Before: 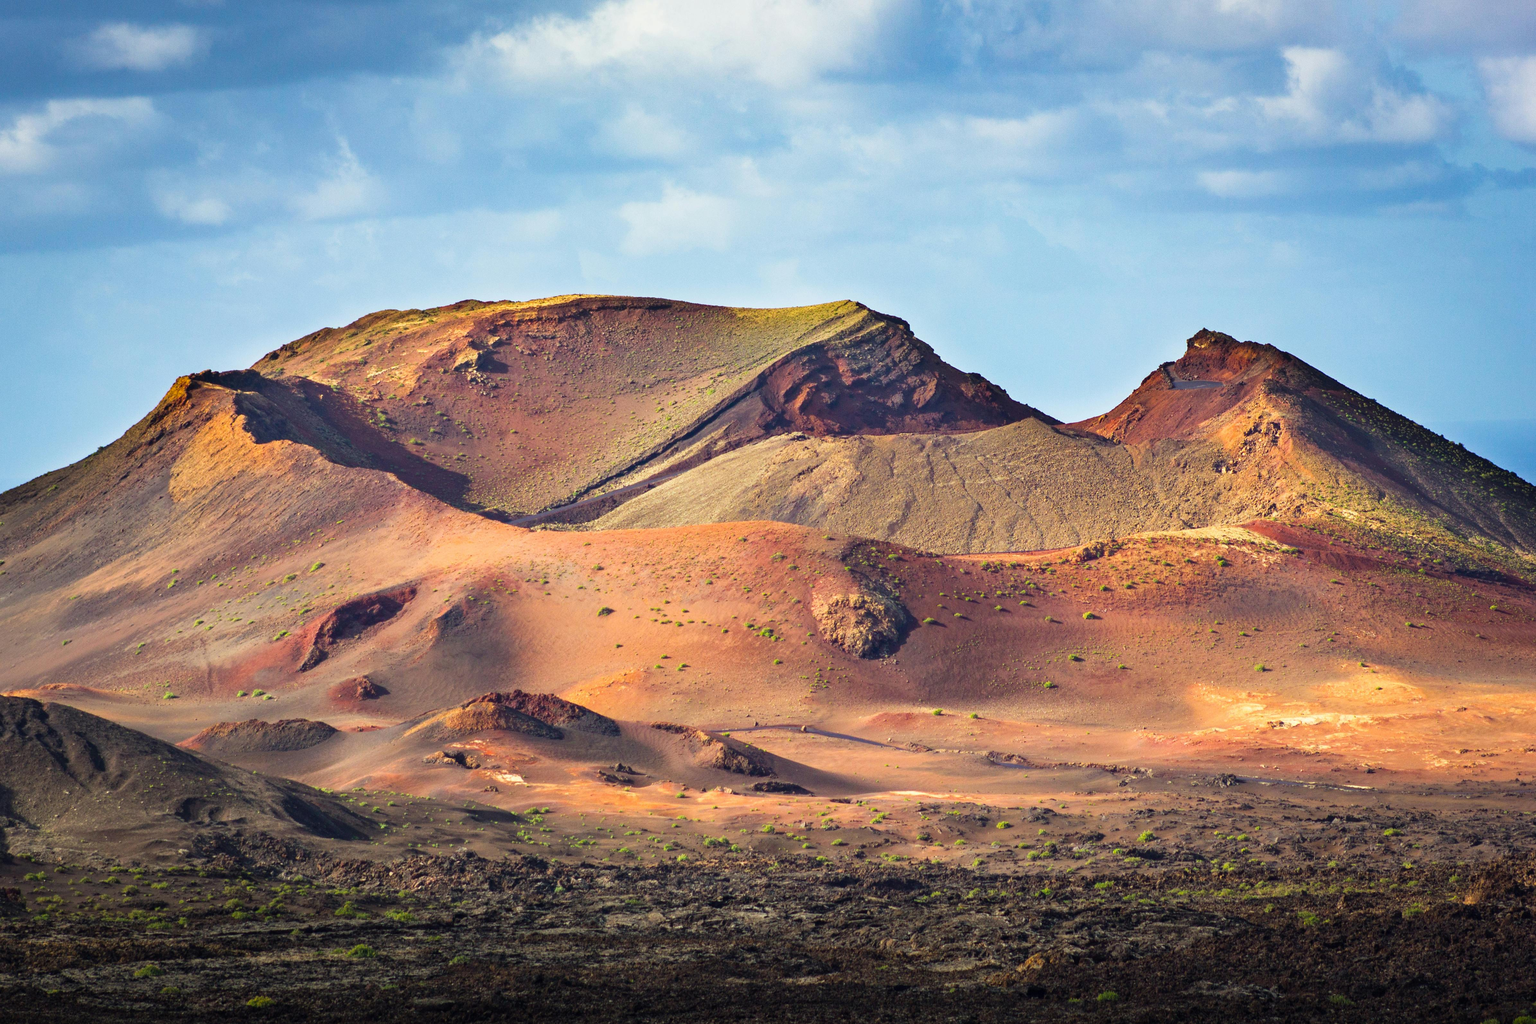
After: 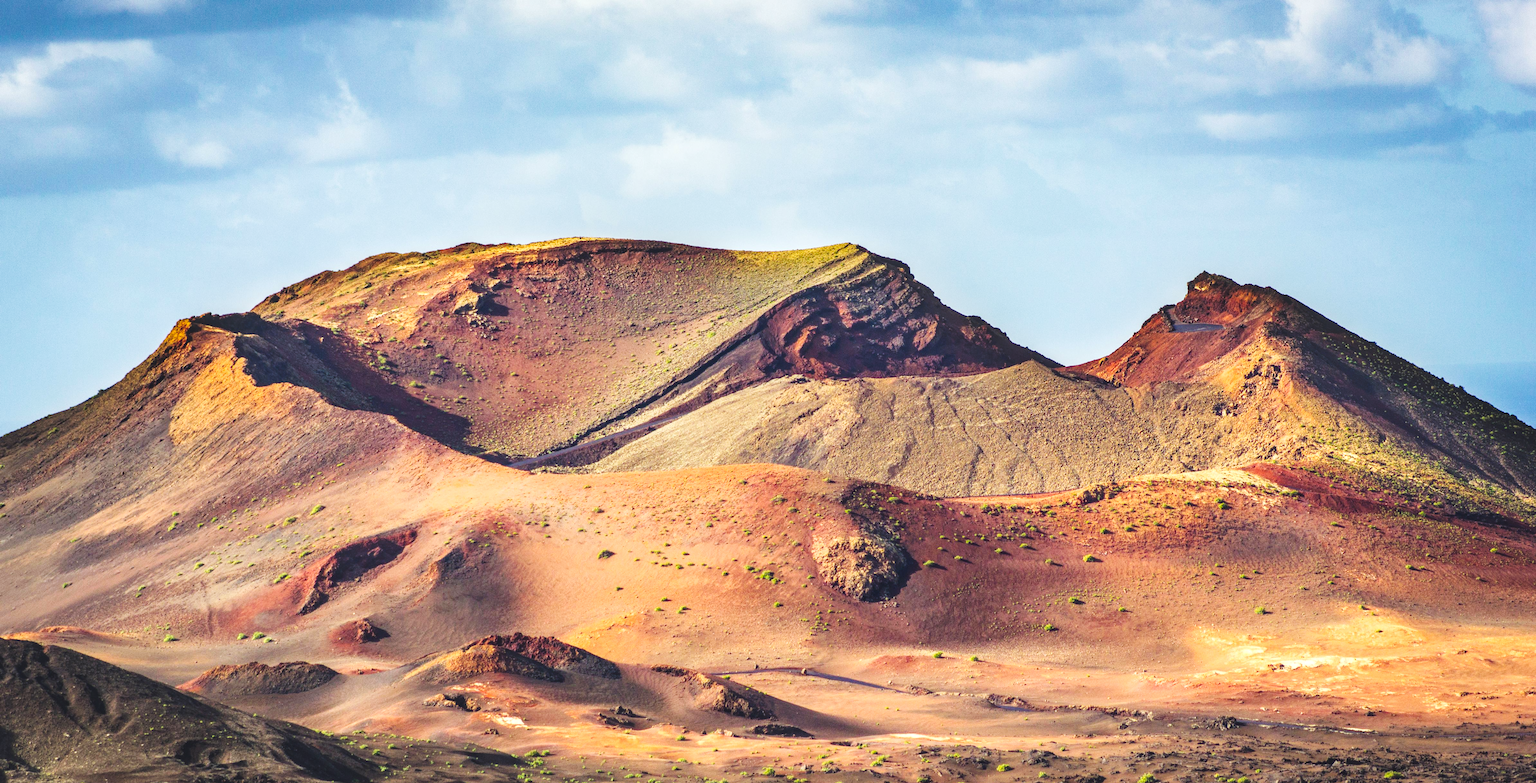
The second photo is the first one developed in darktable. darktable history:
tone curve: curves: ch0 [(0, 0) (0.003, 0.117) (0.011, 0.125) (0.025, 0.133) (0.044, 0.144) (0.069, 0.152) (0.1, 0.167) (0.136, 0.186) (0.177, 0.21) (0.224, 0.244) (0.277, 0.295) (0.335, 0.357) (0.399, 0.445) (0.468, 0.531) (0.543, 0.629) (0.623, 0.716) (0.709, 0.803) (0.801, 0.876) (0.898, 0.939) (1, 1)], preserve colors none
crop: top 5.629%, bottom 17.857%
local contrast: detail 130%
